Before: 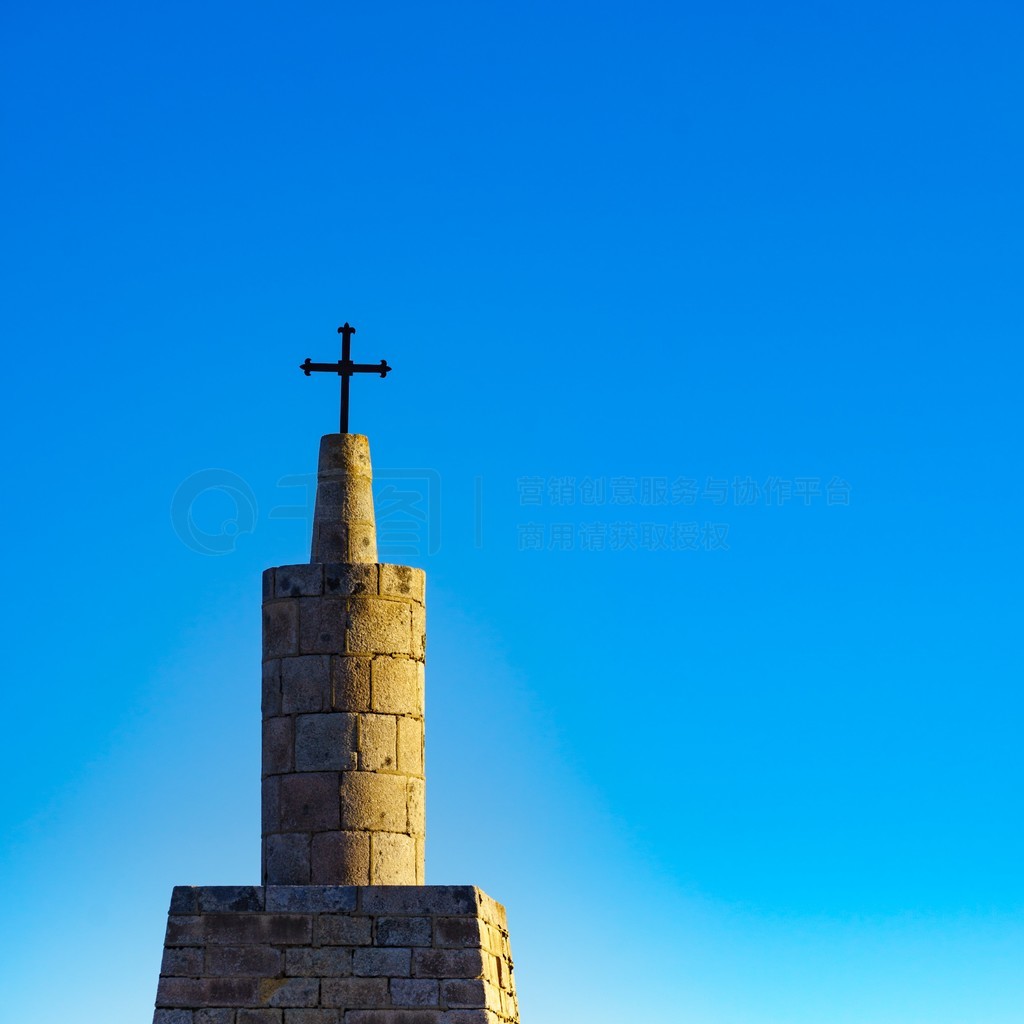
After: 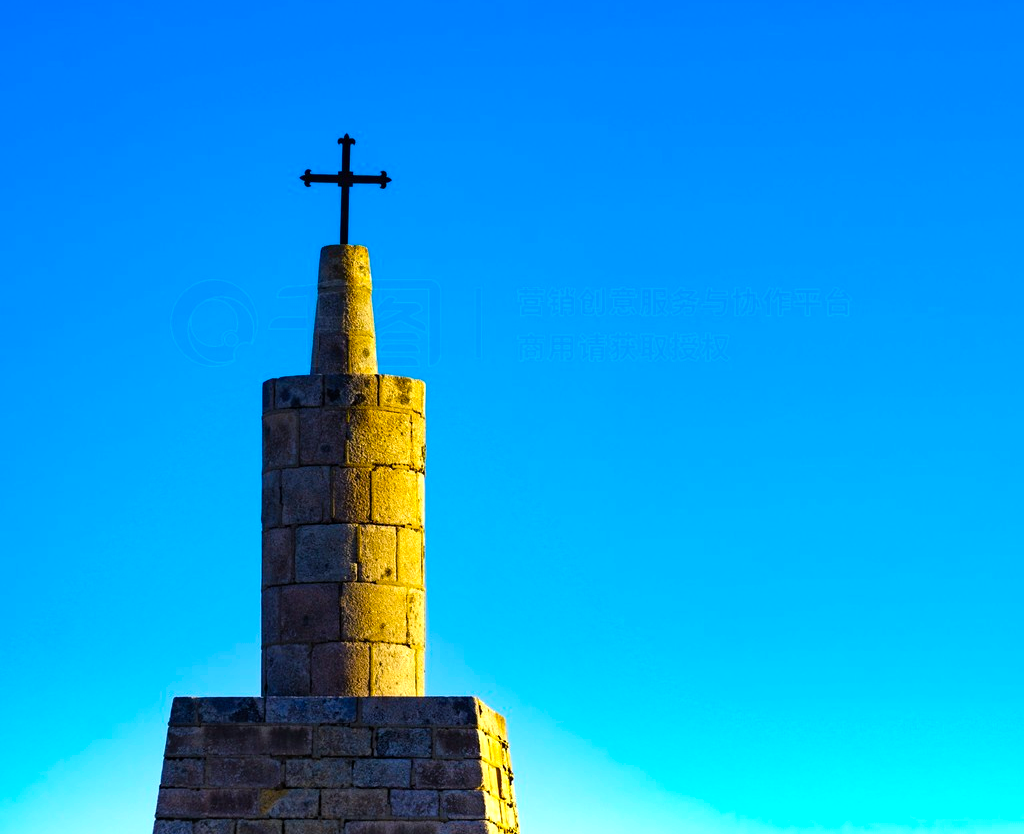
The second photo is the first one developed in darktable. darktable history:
crop and rotate: top 18.502%
color balance rgb: shadows lift › chroma 4.251%, shadows lift › hue 252.03°, linear chroma grading › global chroma 9.12%, perceptual saturation grading › global saturation 19.422%, perceptual brilliance grading › global brilliance 2.537%, perceptual brilliance grading › highlights -2.341%, perceptual brilliance grading › shadows 3.241%, global vibrance 25.019%, contrast 19.527%
